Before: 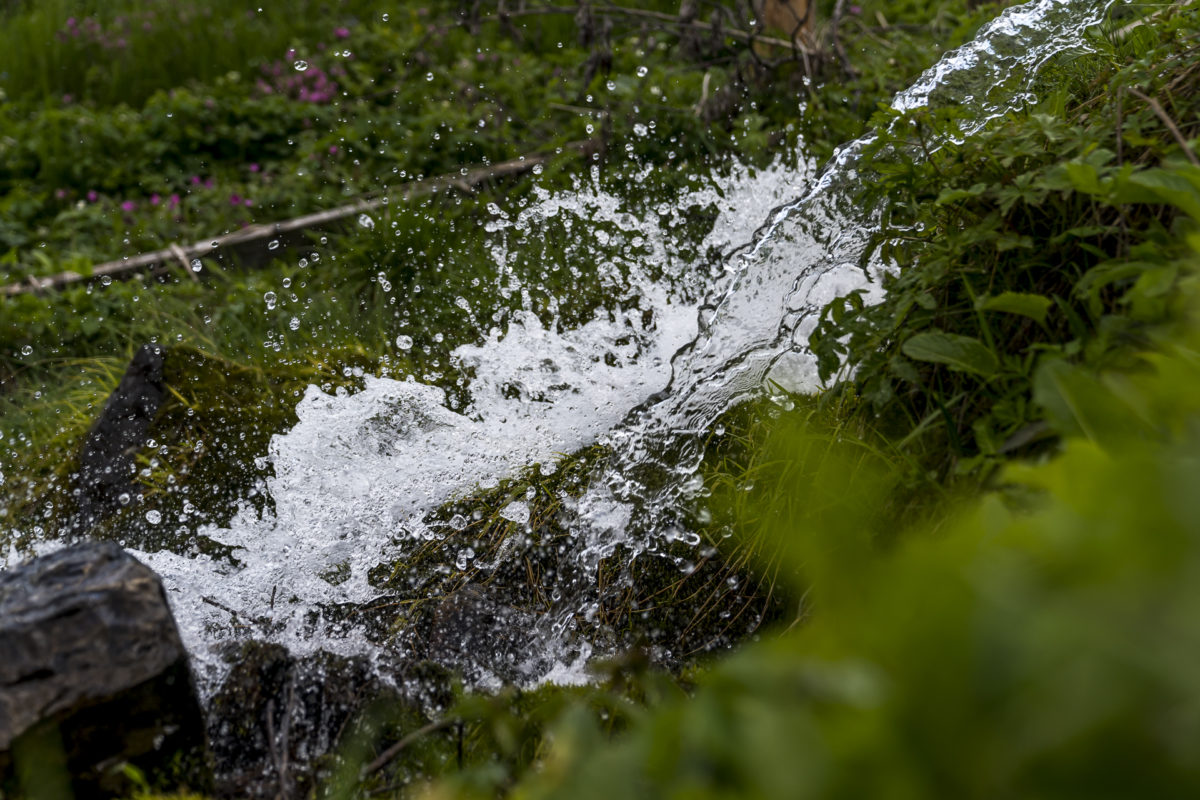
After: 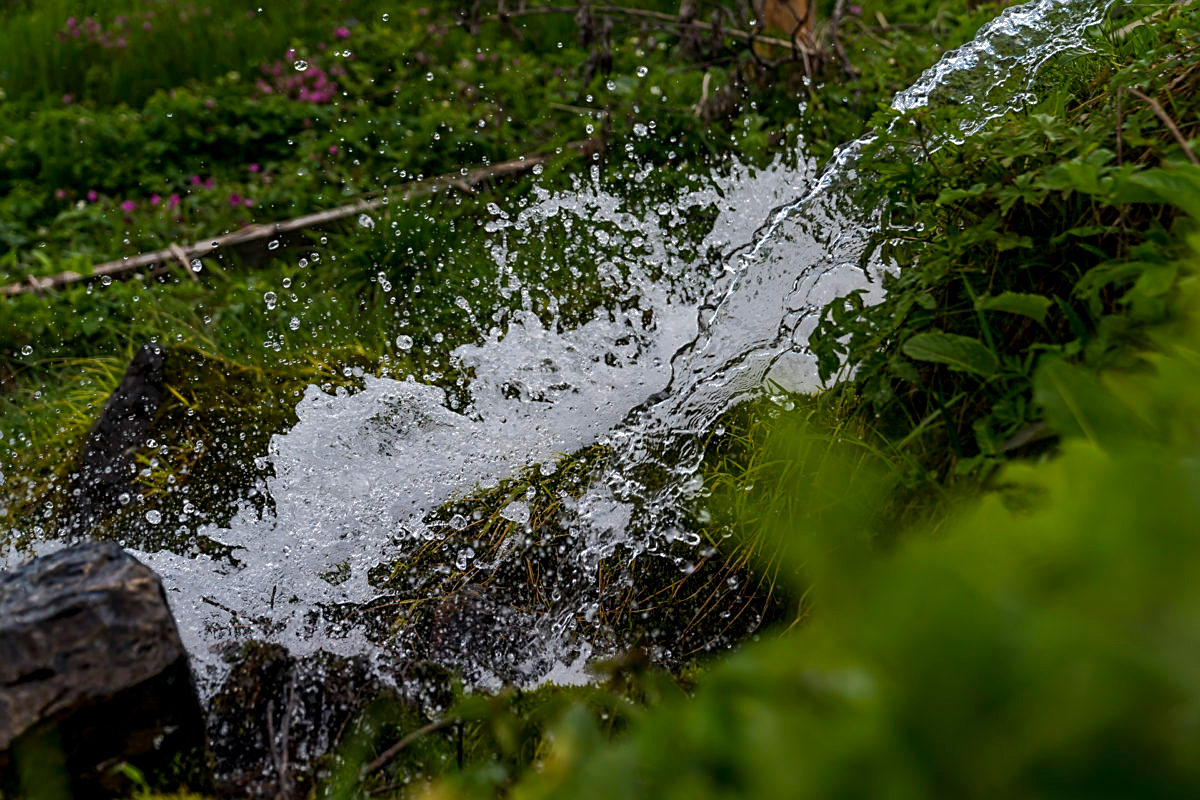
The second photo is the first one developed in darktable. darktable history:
sharpen: on, module defaults
color balance rgb: perceptual saturation grading › global saturation 0.496%
color zones: curves: ch0 [(0, 0.613) (0.01, 0.613) (0.245, 0.448) (0.498, 0.529) (0.642, 0.665) (0.879, 0.777) (0.99, 0.613)]; ch1 [(0, 0.272) (0.219, 0.127) (0.724, 0.346)], mix -123.3%
shadows and highlights: shadows -19.71, highlights -73.55
